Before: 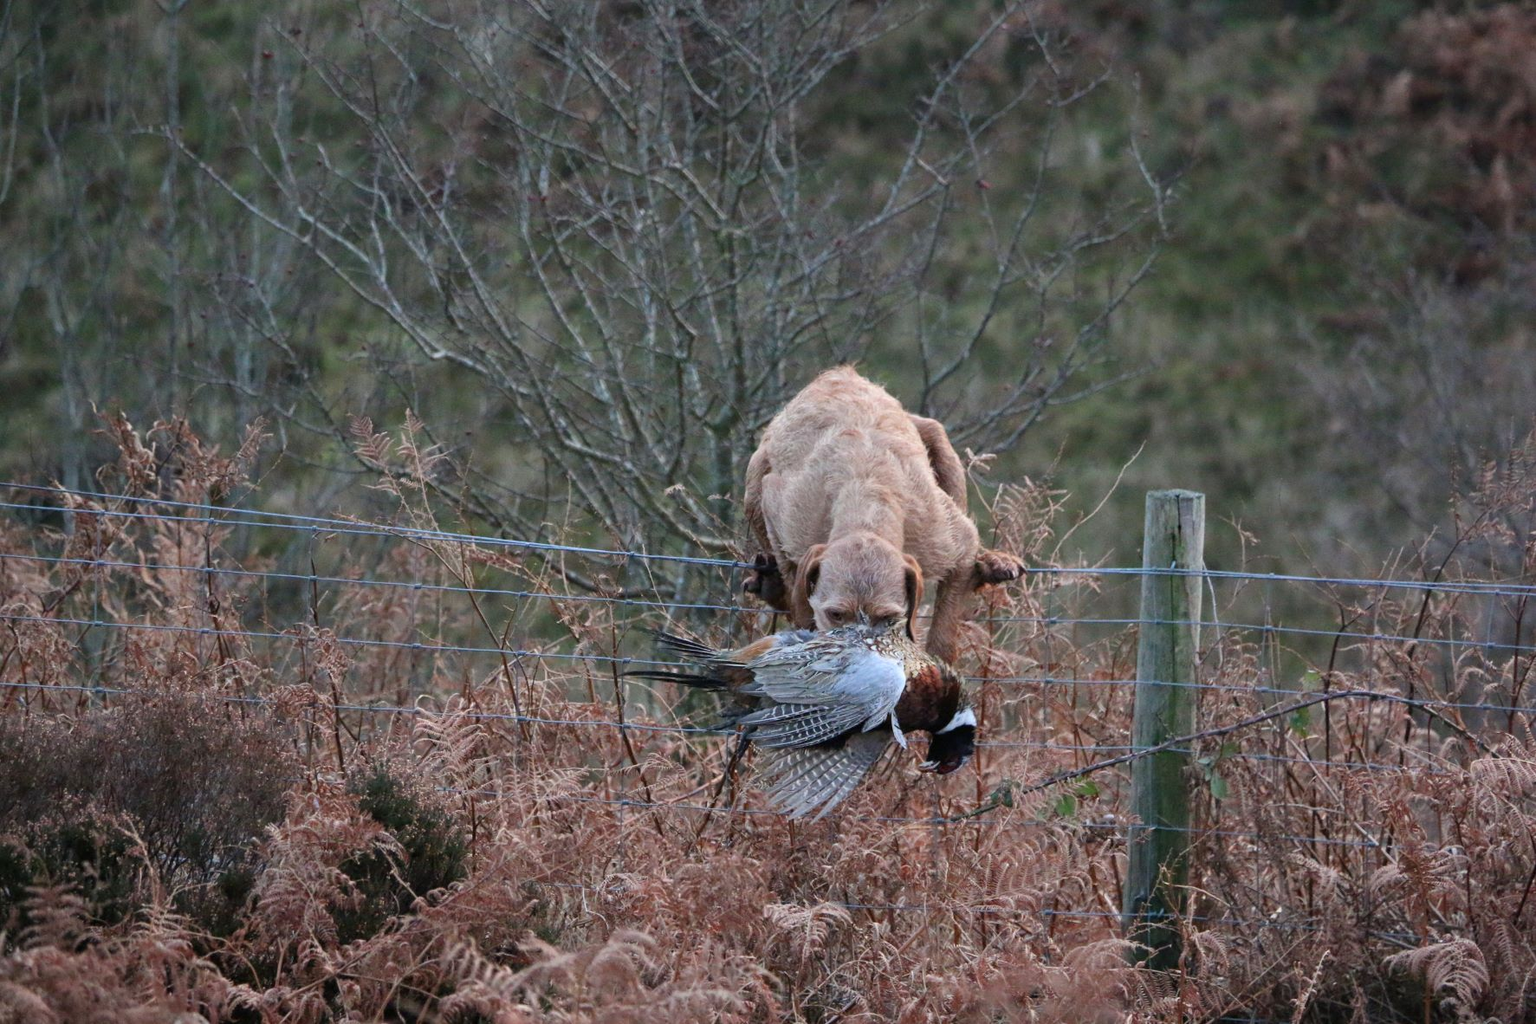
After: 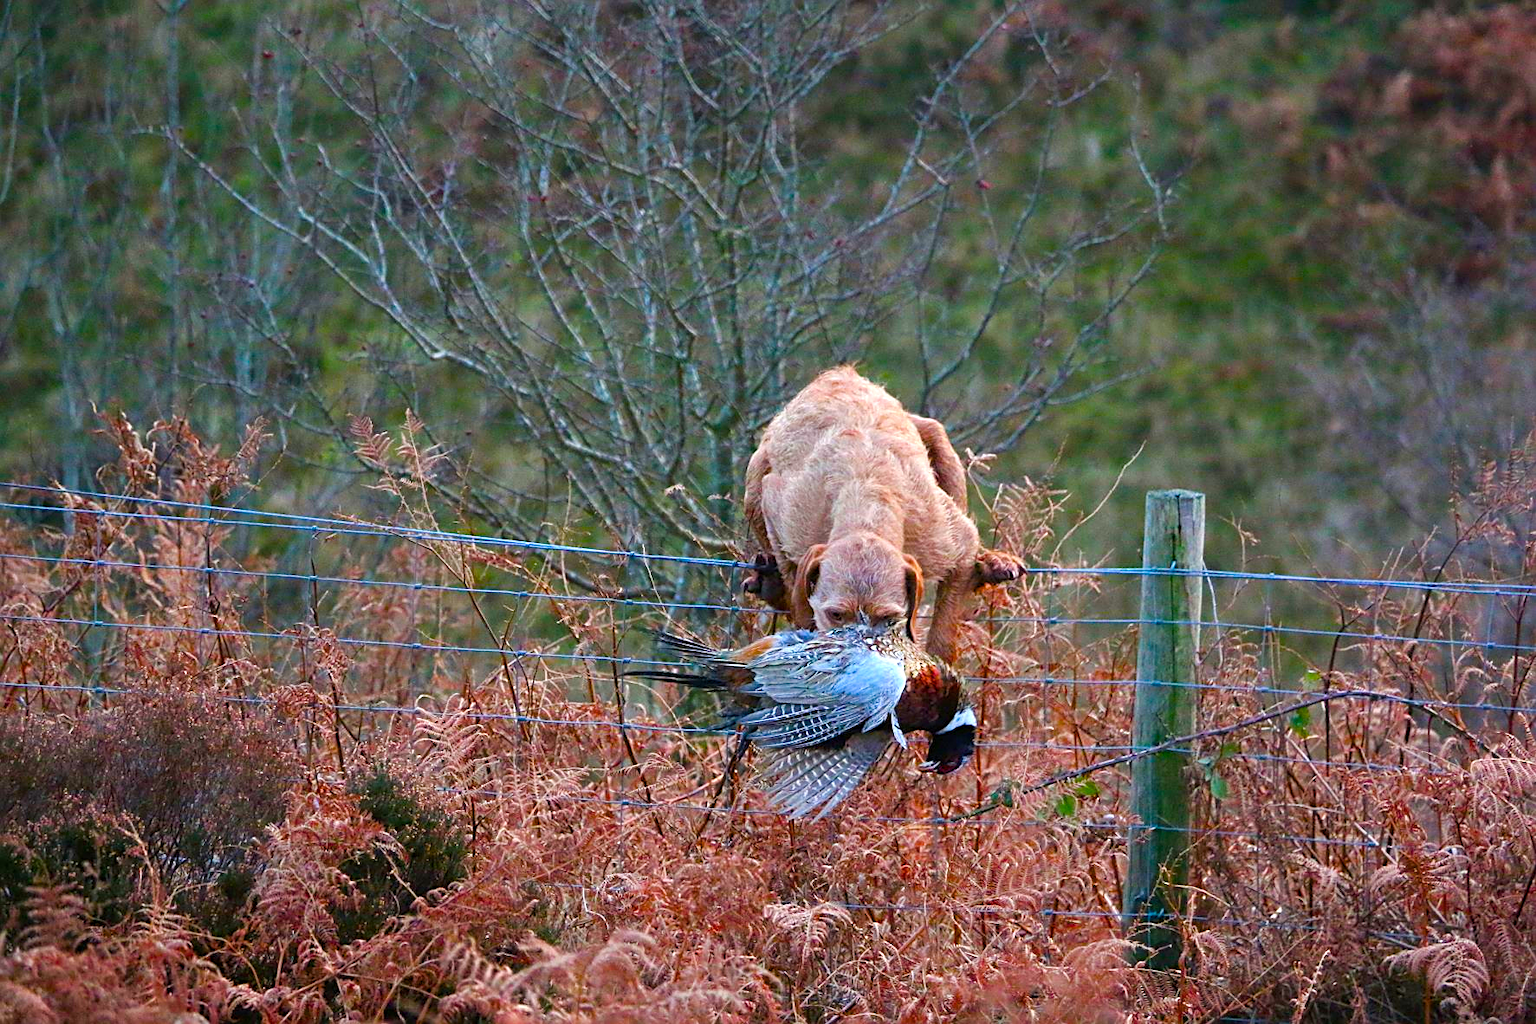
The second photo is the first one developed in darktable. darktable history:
contrast brightness saturation: contrast 0.04, saturation 0.07
sharpen: on, module defaults
color balance rgb: linear chroma grading › shadows 10%, linear chroma grading › highlights 10%, linear chroma grading › global chroma 15%, linear chroma grading › mid-tones 15%, perceptual saturation grading › global saturation 40%, perceptual saturation grading › highlights -25%, perceptual saturation grading › mid-tones 35%, perceptual saturation grading › shadows 35%, perceptual brilliance grading › global brilliance 11.29%, global vibrance 11.29%
tone equalizer: -7 EV 0.13 EV, smoothing diameter 25%, edges refinement/feathering 10, preserve details guided filter
